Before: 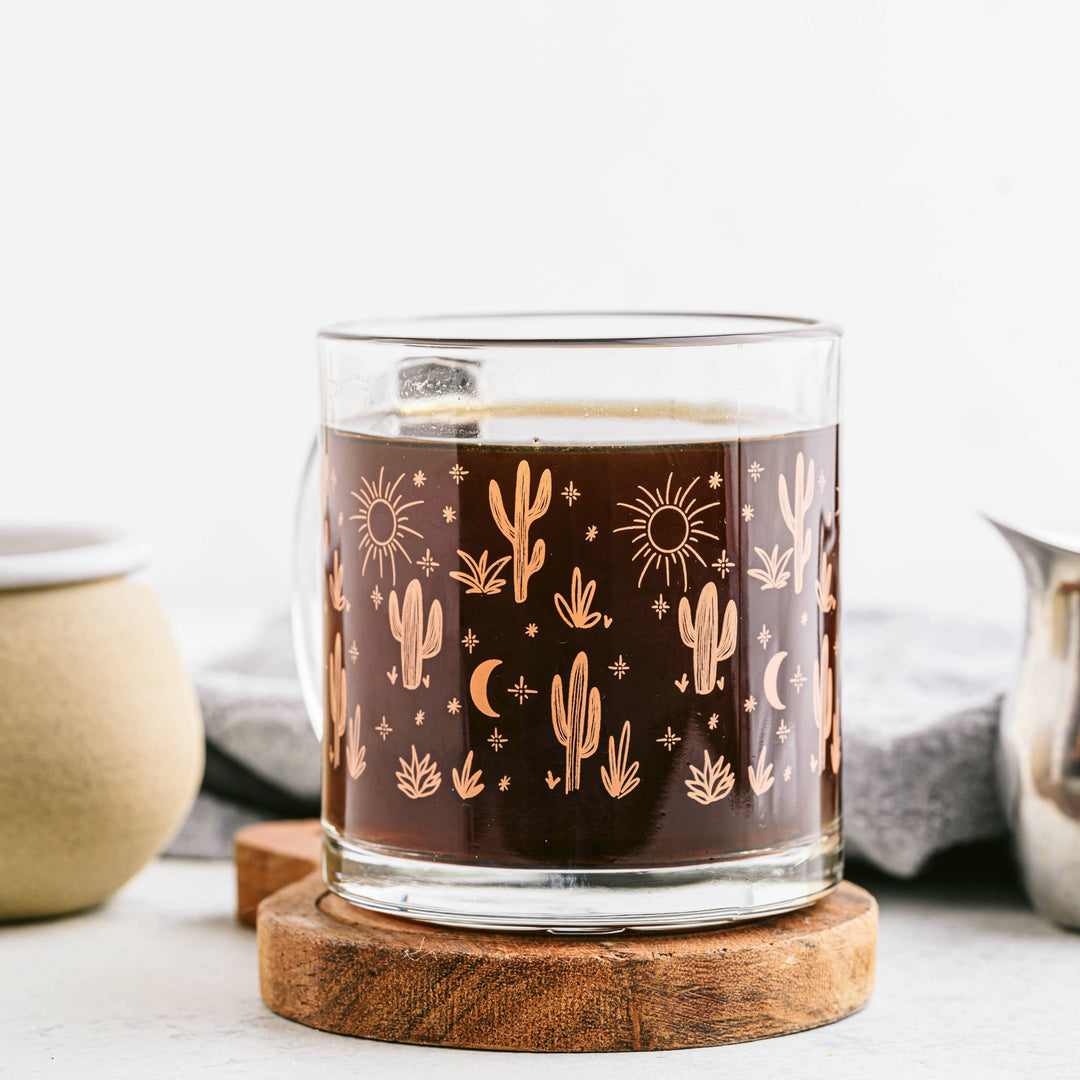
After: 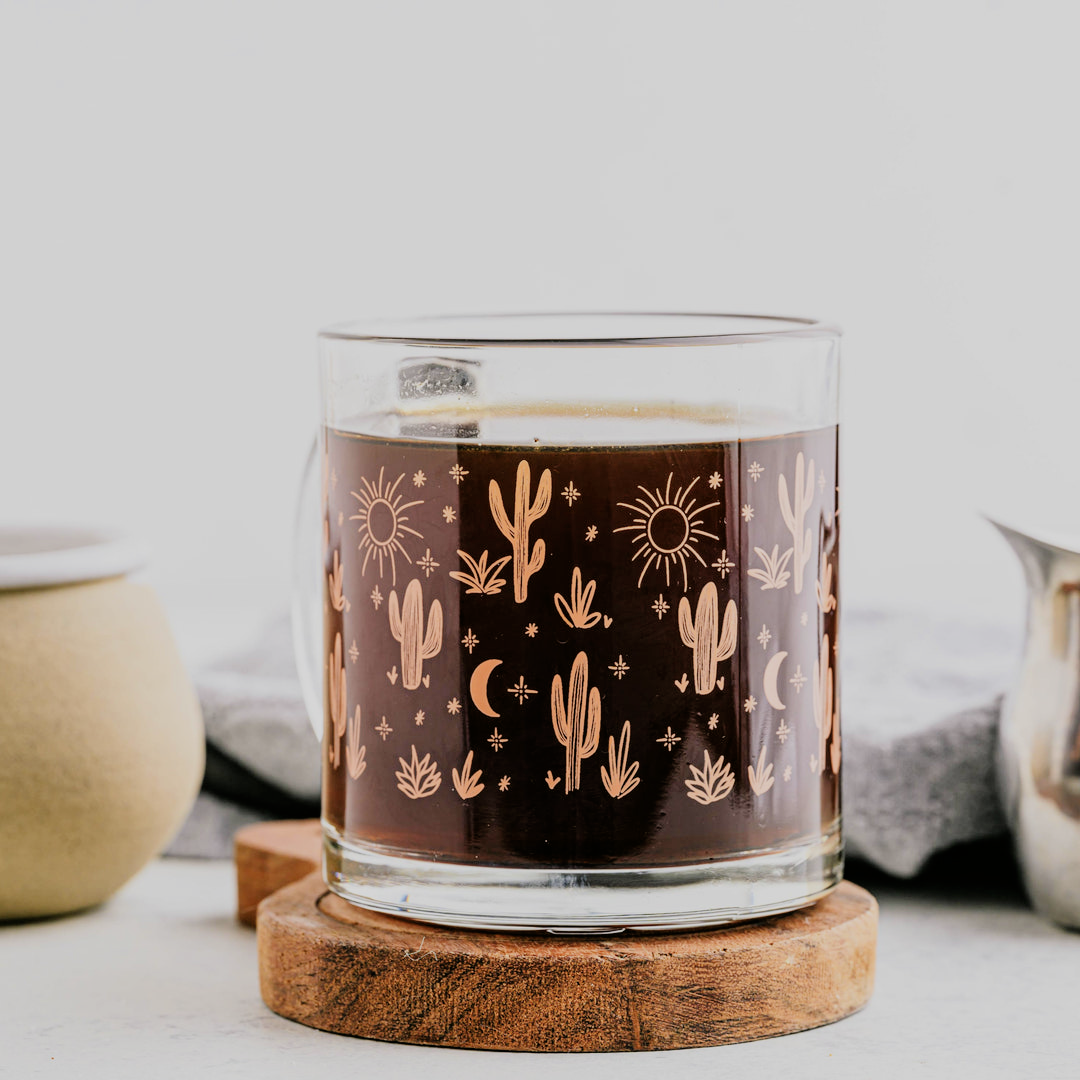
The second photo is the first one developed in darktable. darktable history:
filmic rgb: black relative exposure -7.72 EV, white relative exposure 4.44 EV, hardness 3.75, latitude 37.77%, contrast 0.98, highlights saturation mix 9.88%, shadows ↔ highlights balance 4.15%
